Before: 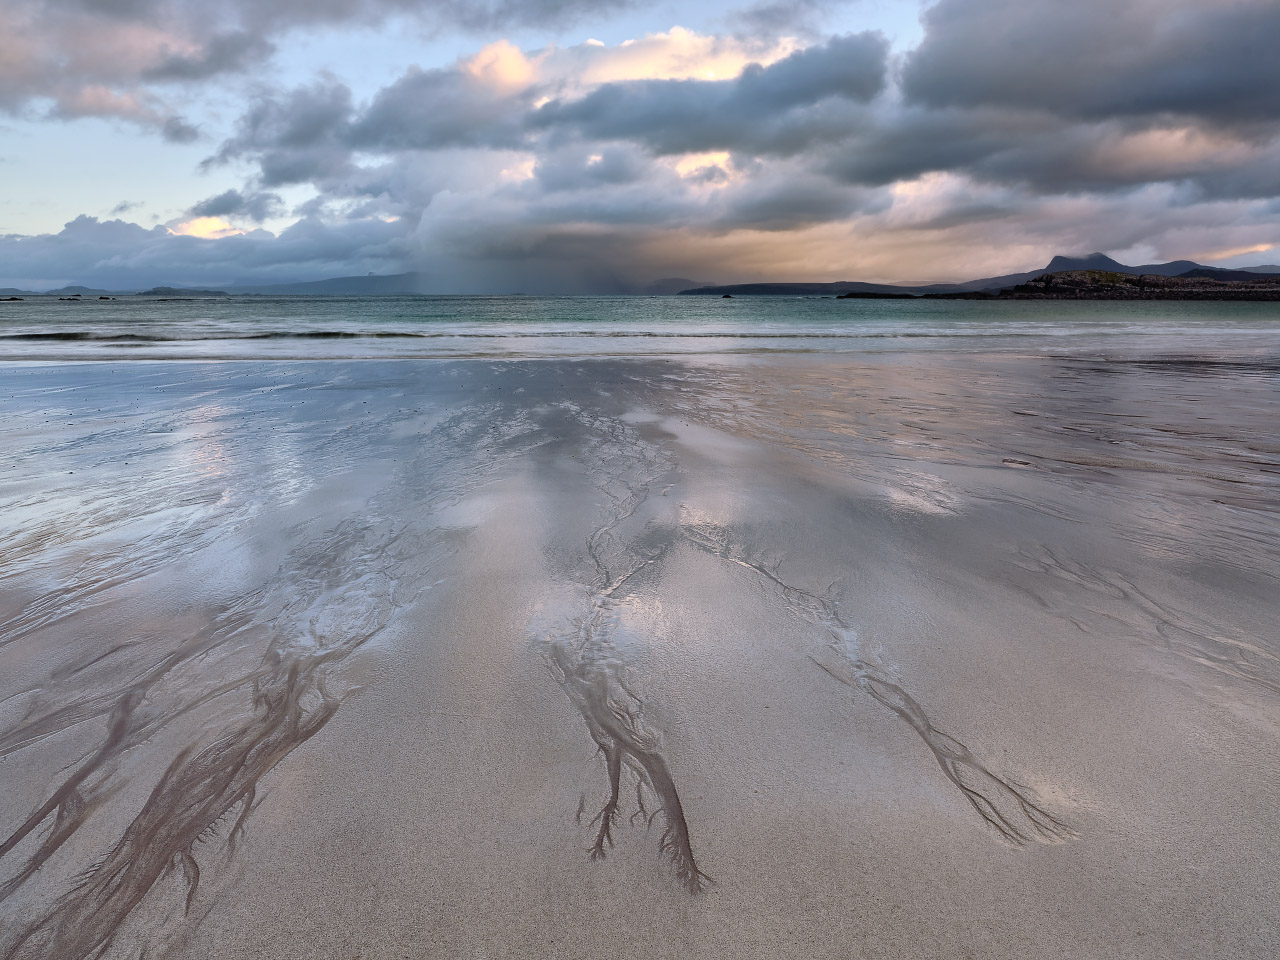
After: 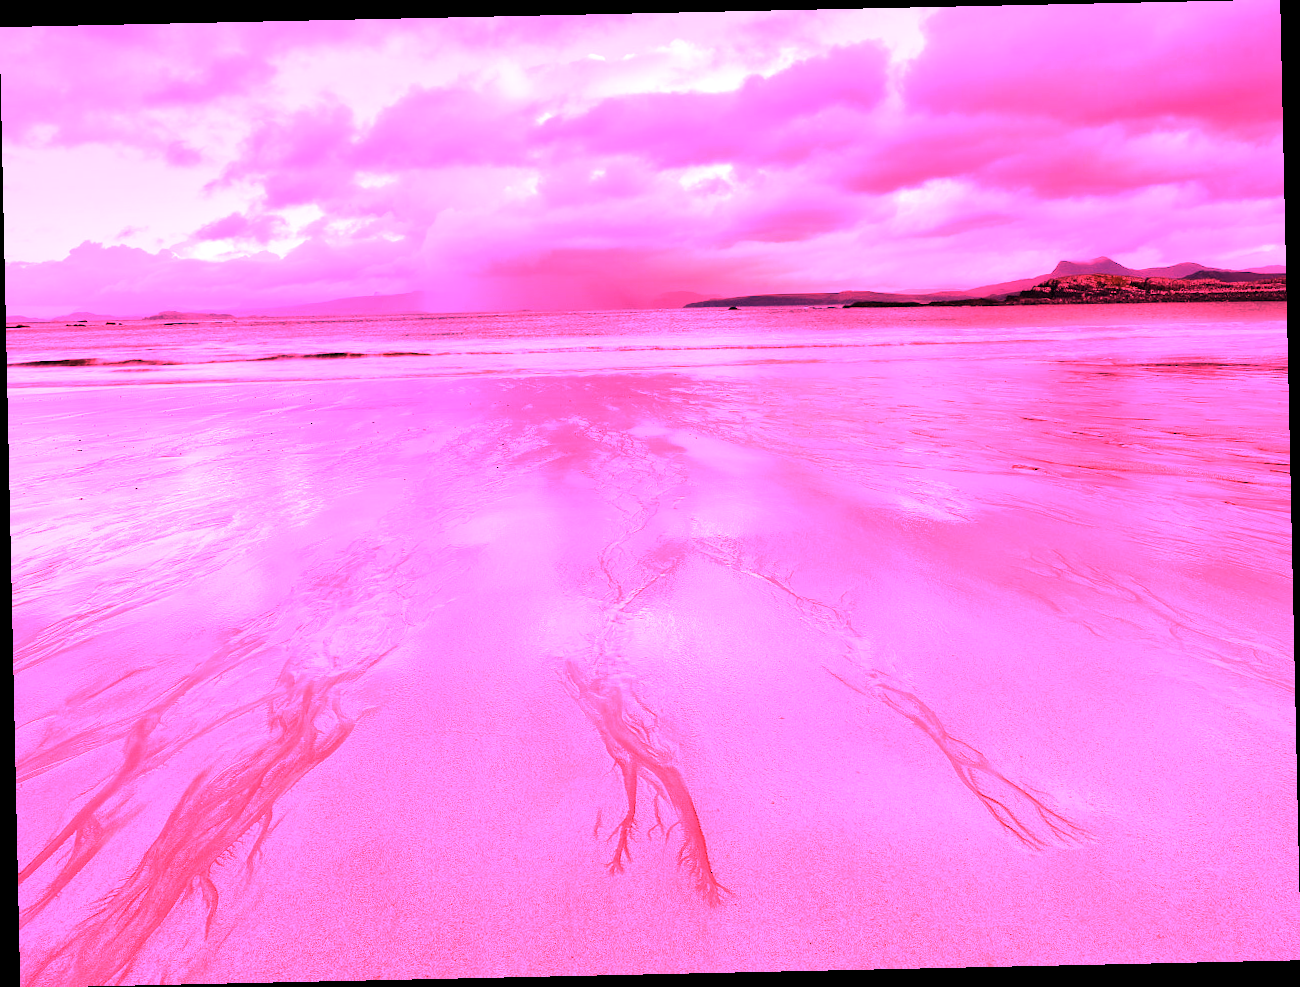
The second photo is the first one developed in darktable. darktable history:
color balance rgb: shadows lift › luminance -10%, highlights gain › luminance 10%, saturation formula JzAzBz (2021)
rotate and perspective: rotation -1.24°, automatic cropping off
white balance: red 4.26, blue 1.802
exposure: compensate highlight preservation false
